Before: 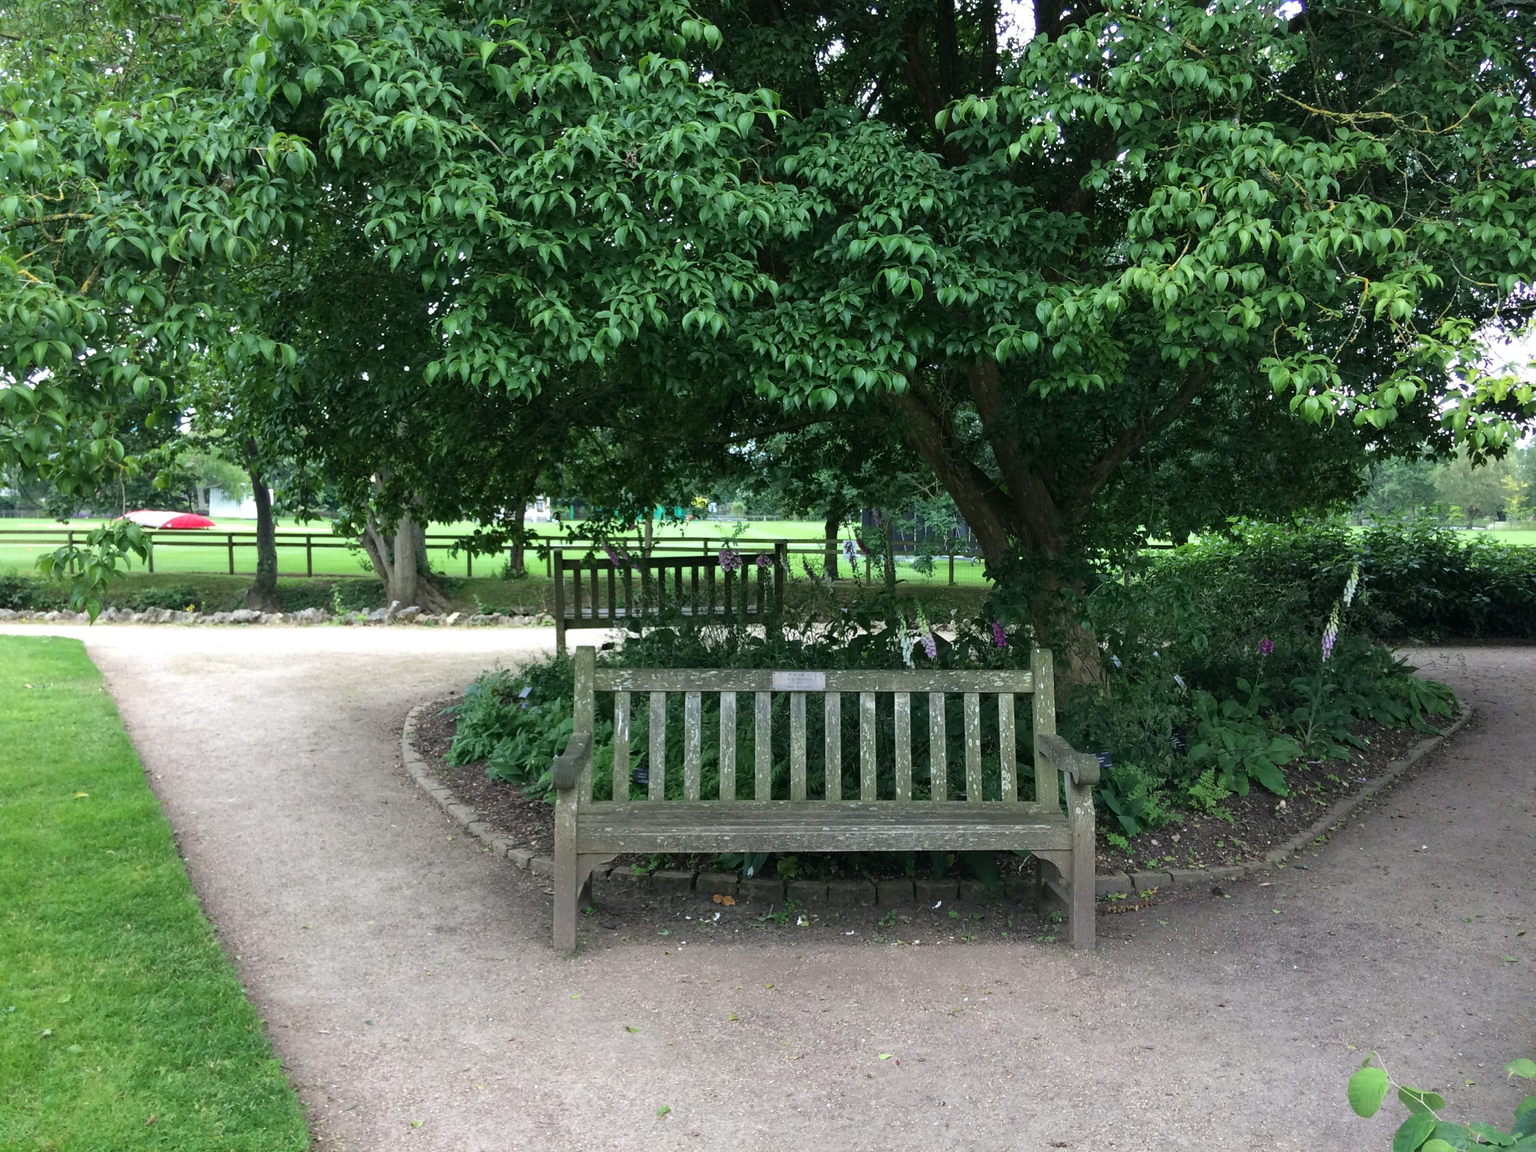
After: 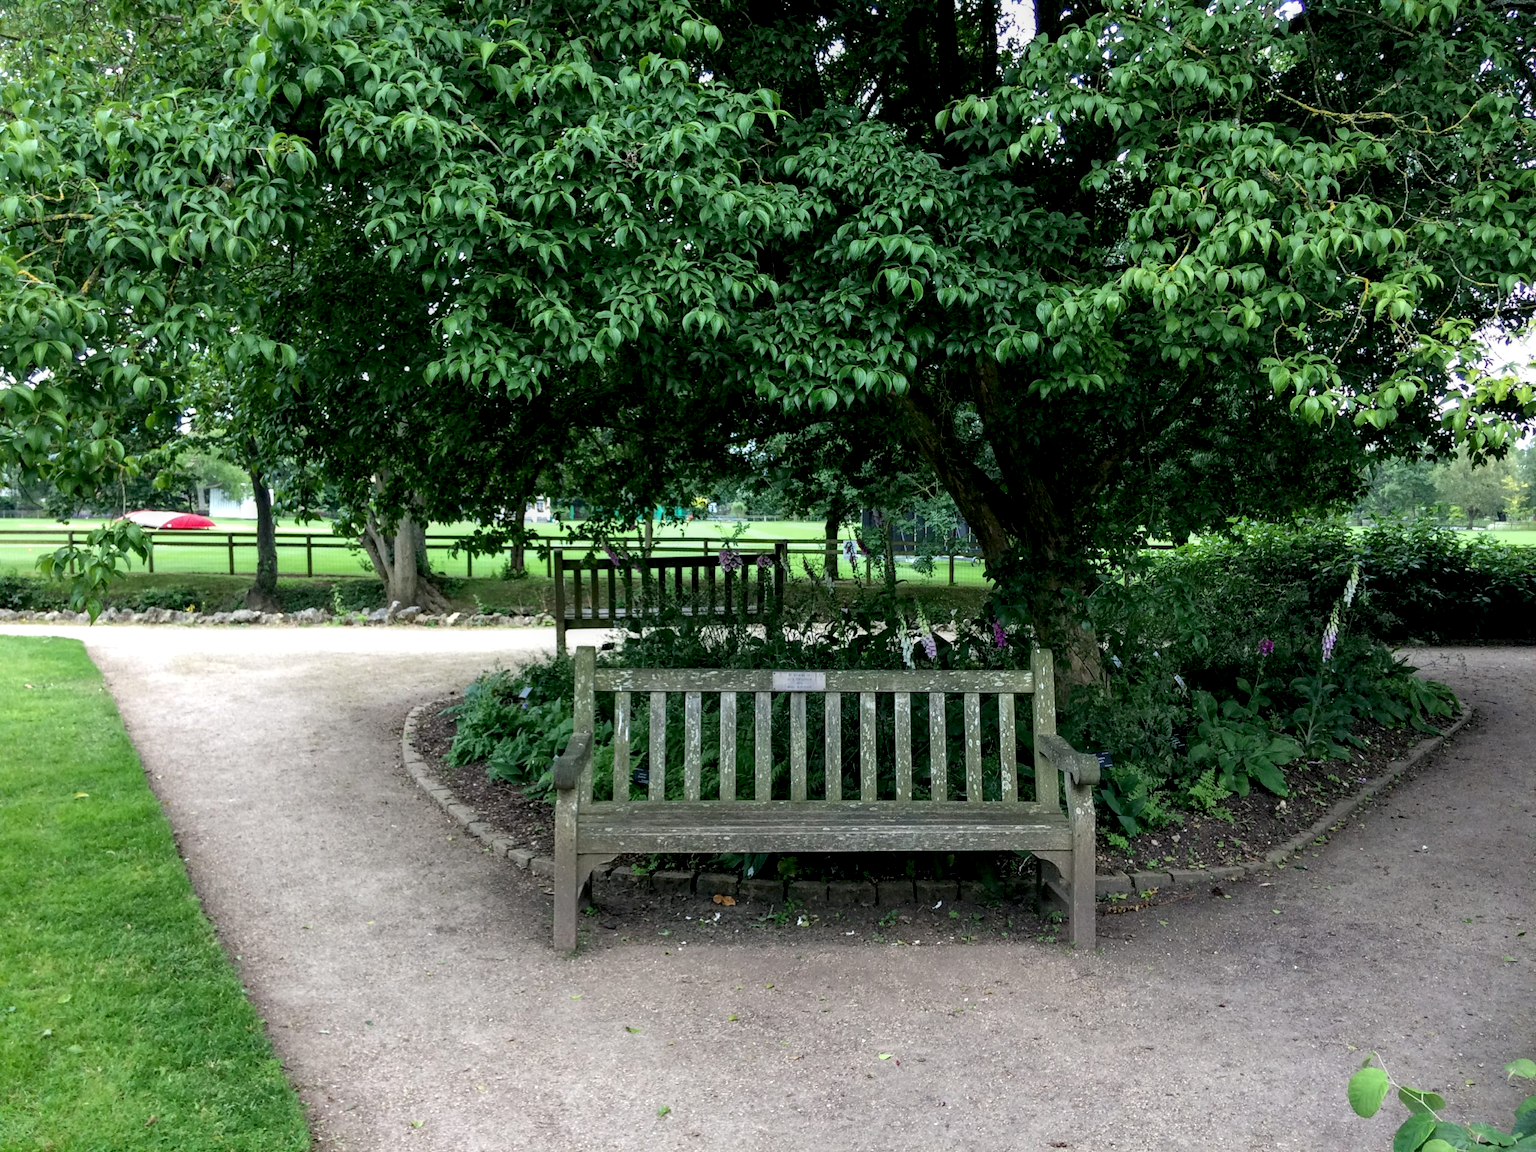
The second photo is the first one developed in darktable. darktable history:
exposure: black level correction 0.009, compensate highlight preservation false
local contrast: shadows 94%
